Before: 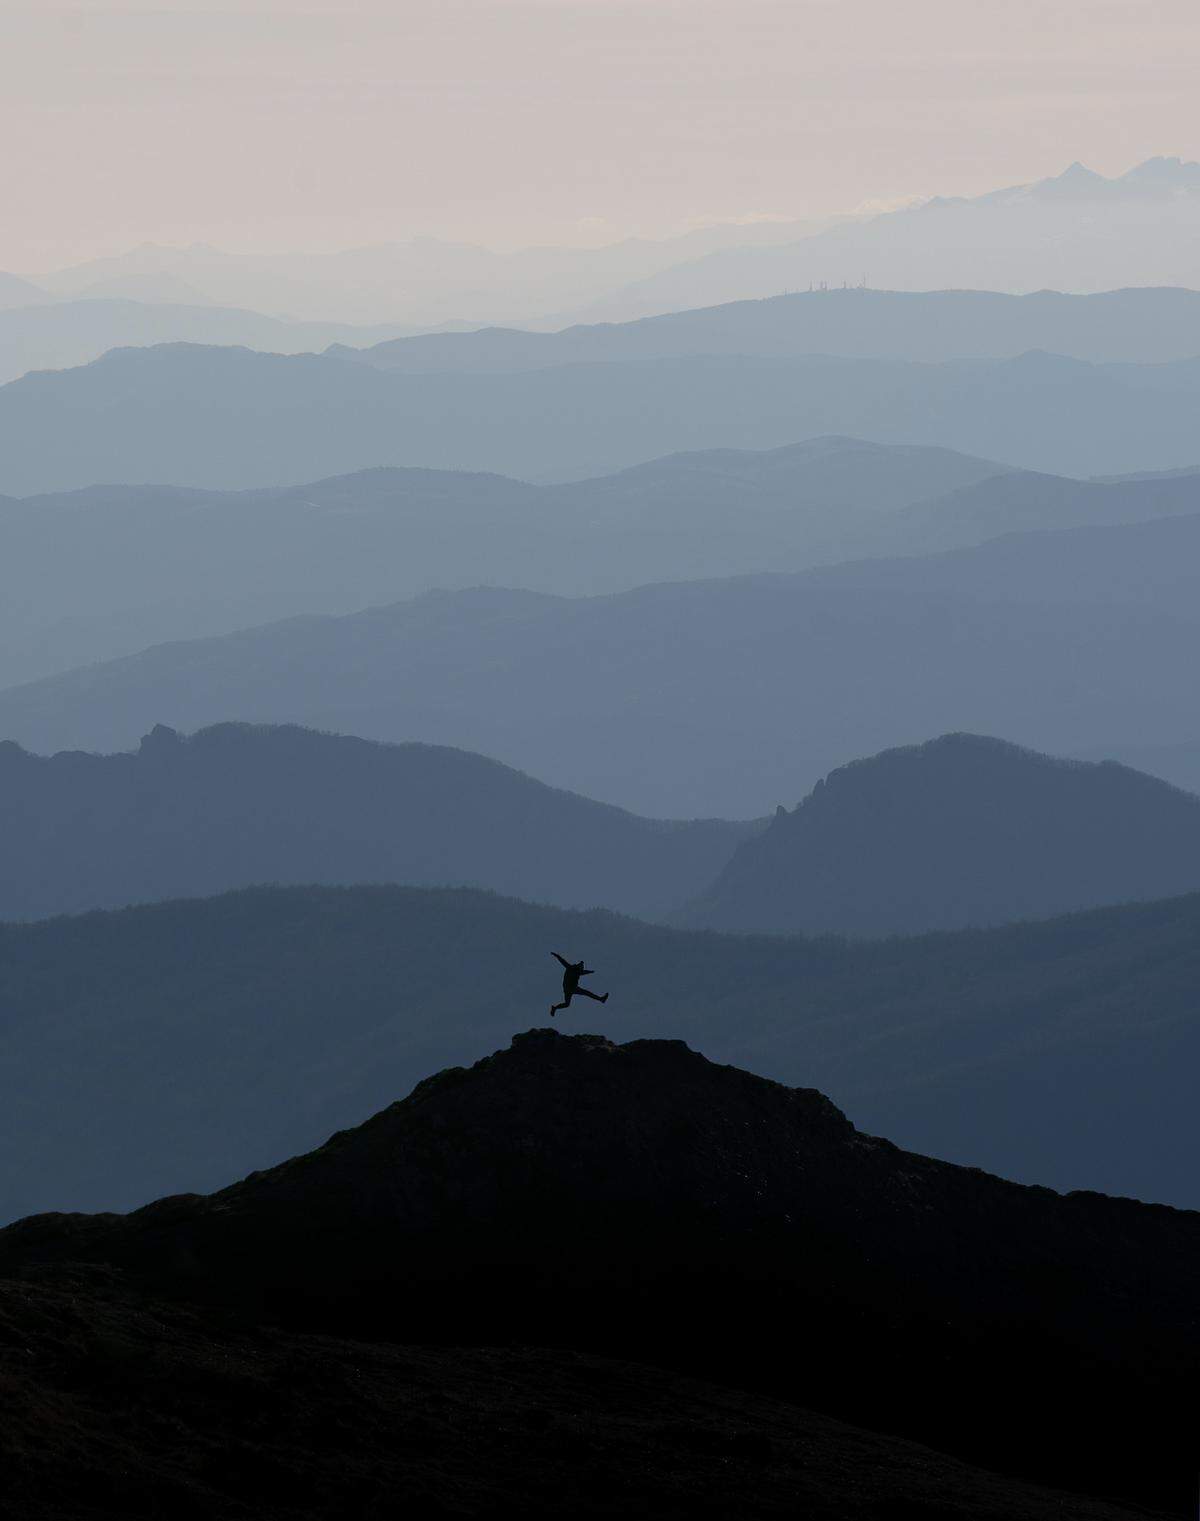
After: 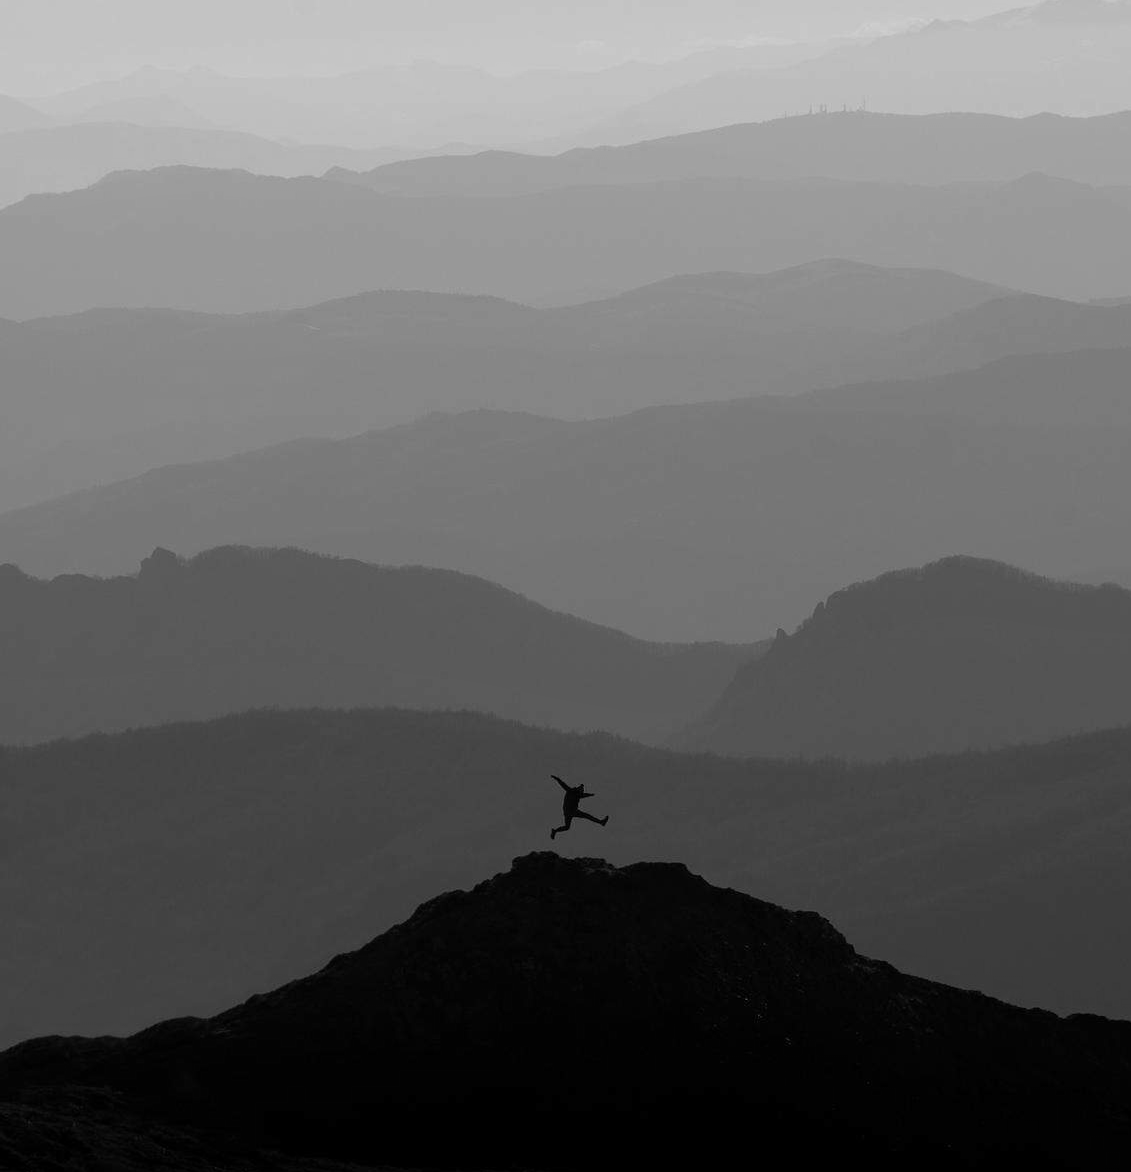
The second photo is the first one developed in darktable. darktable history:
crop and rotate: angle 0.03°, top 11.643%, right 5.651%, bottom 11.189%
contrast brightness saturation: saturation -1
tone equalizer: on, module defaults
